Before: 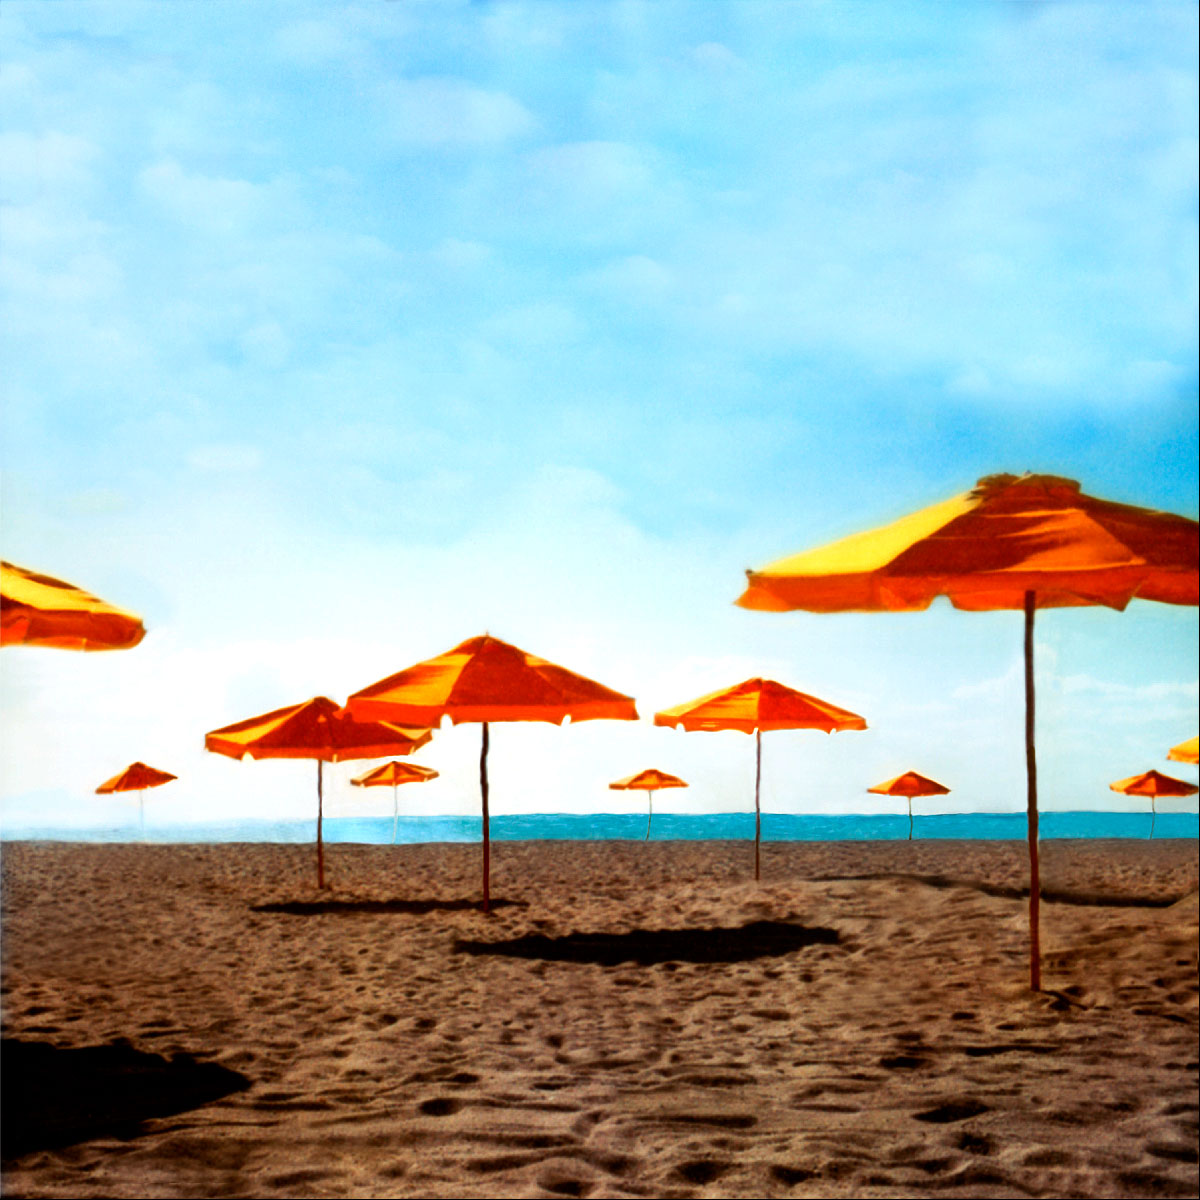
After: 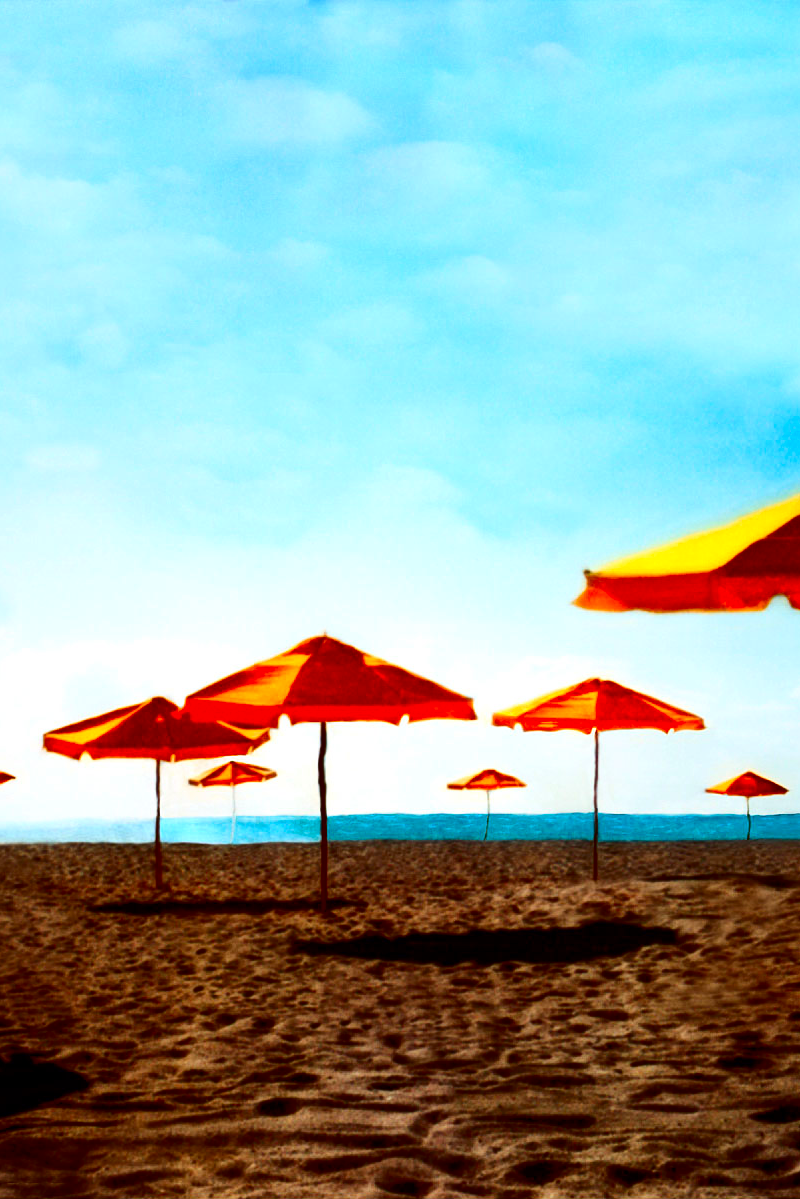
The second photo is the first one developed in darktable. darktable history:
crop and rotate: left 13.537%, right 19.796%
exposure: compensate highlight preservation false
contrast brightness saturation: contrast 0.22, brightness -0.19, saturation 0.24
